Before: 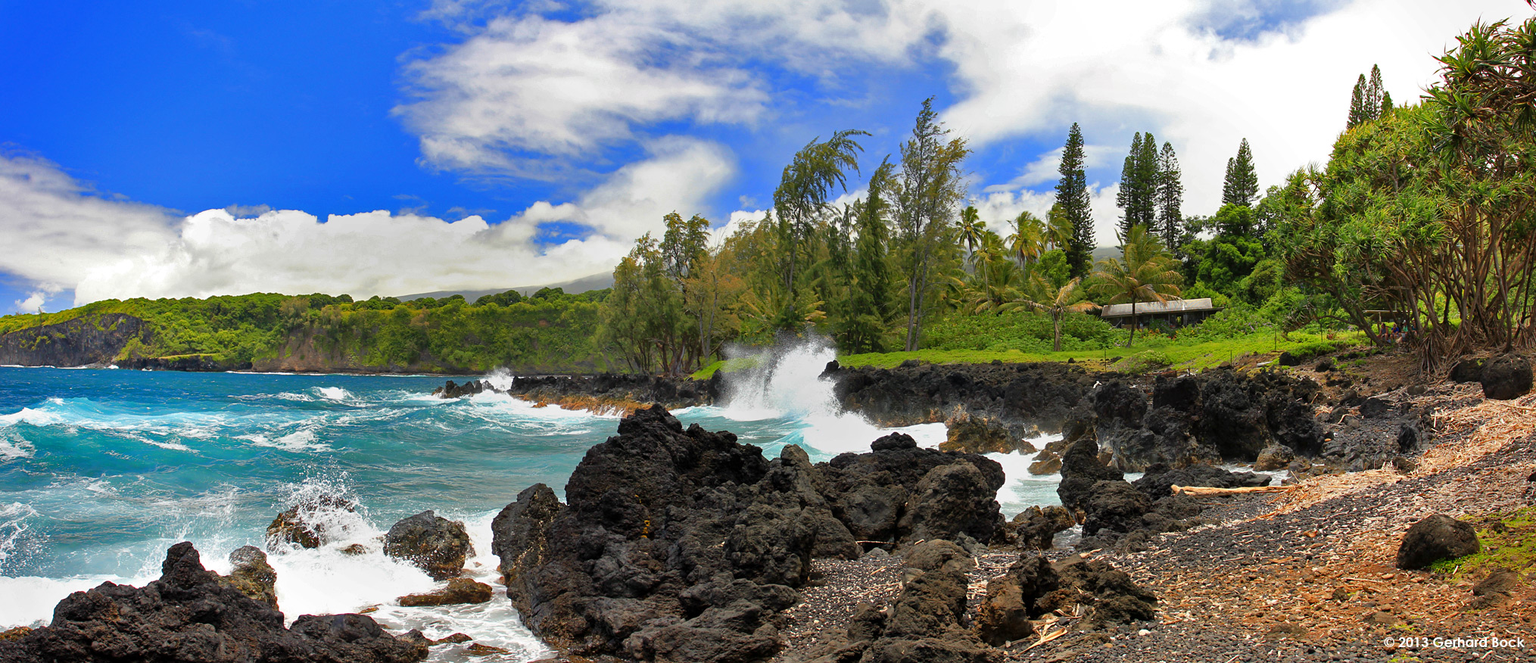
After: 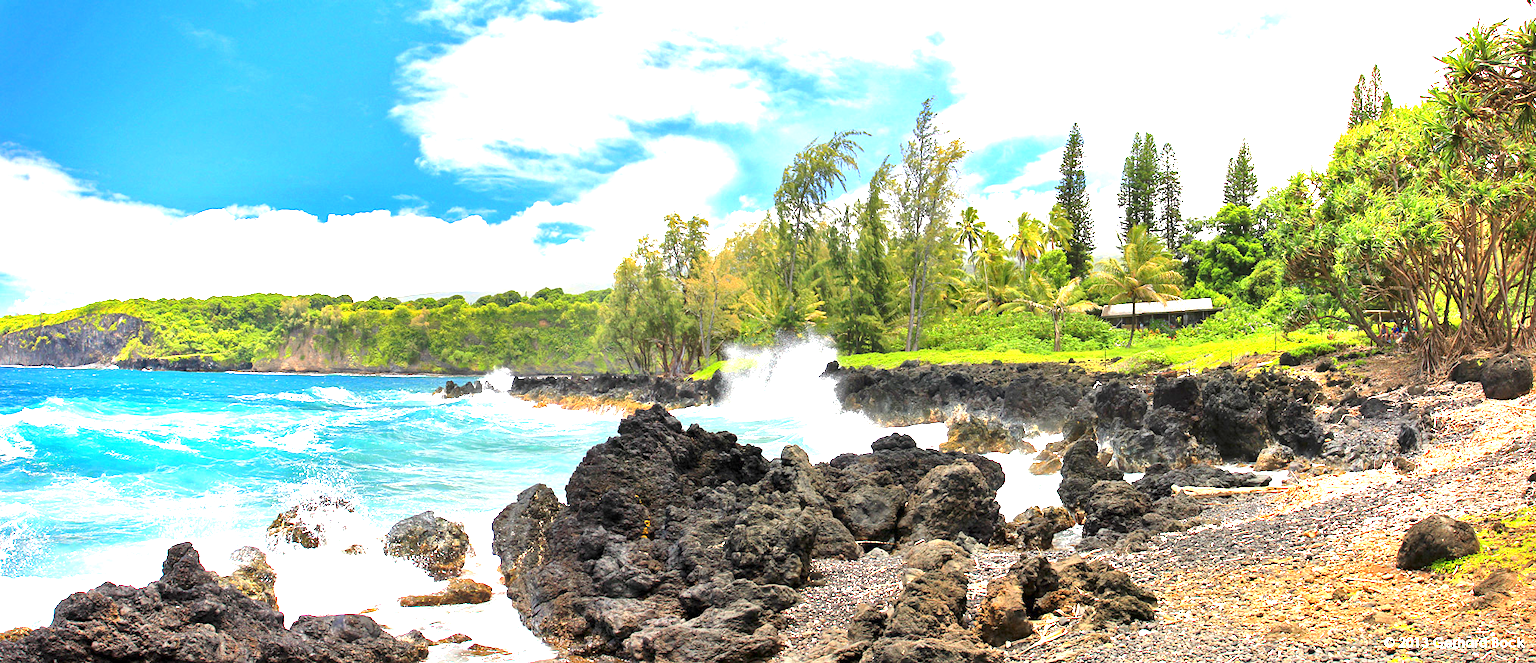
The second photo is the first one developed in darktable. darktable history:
exposure: exposure 2.003 EV, compensate highlight preservation false
contrast brightness saturation: contrast 0.05
